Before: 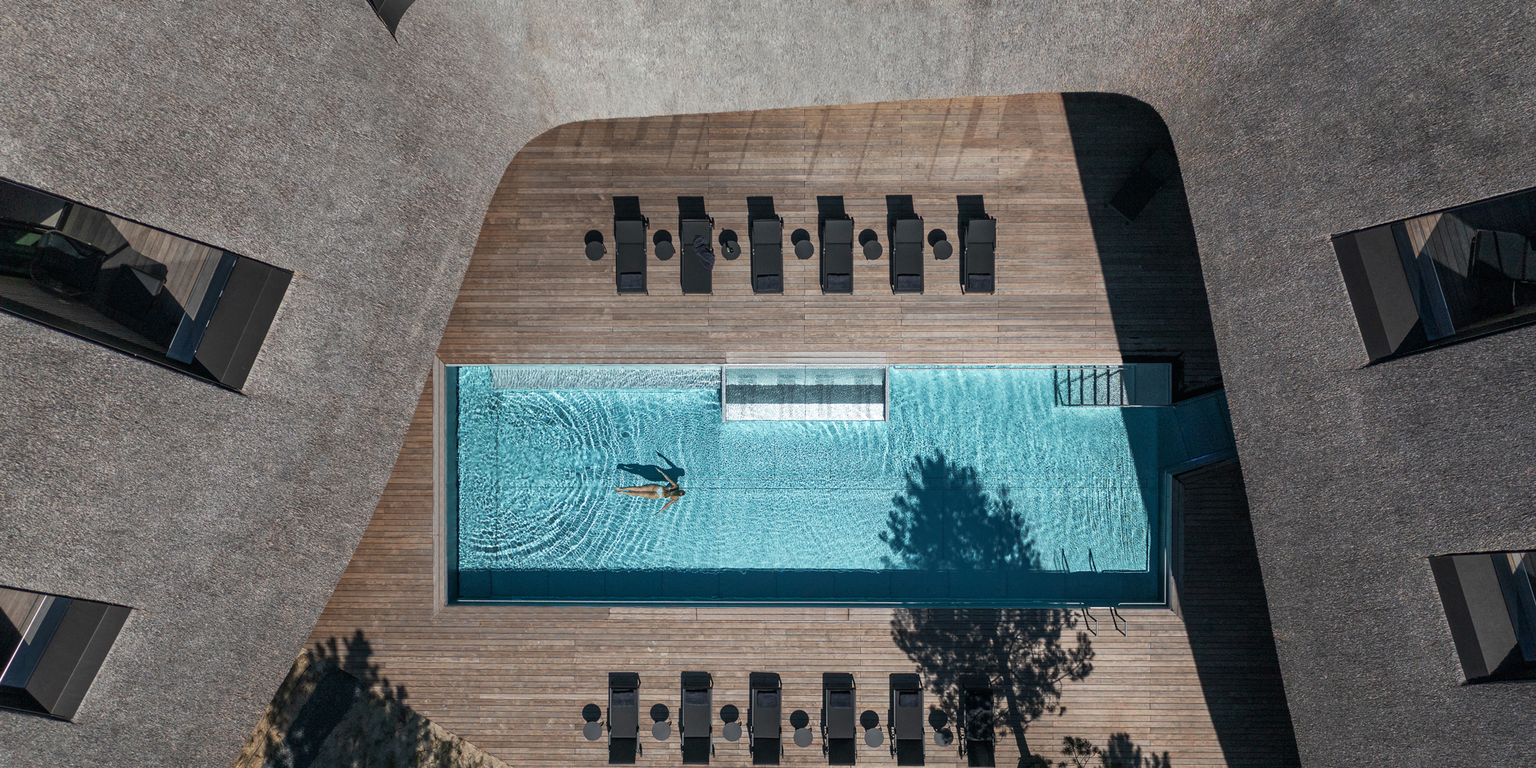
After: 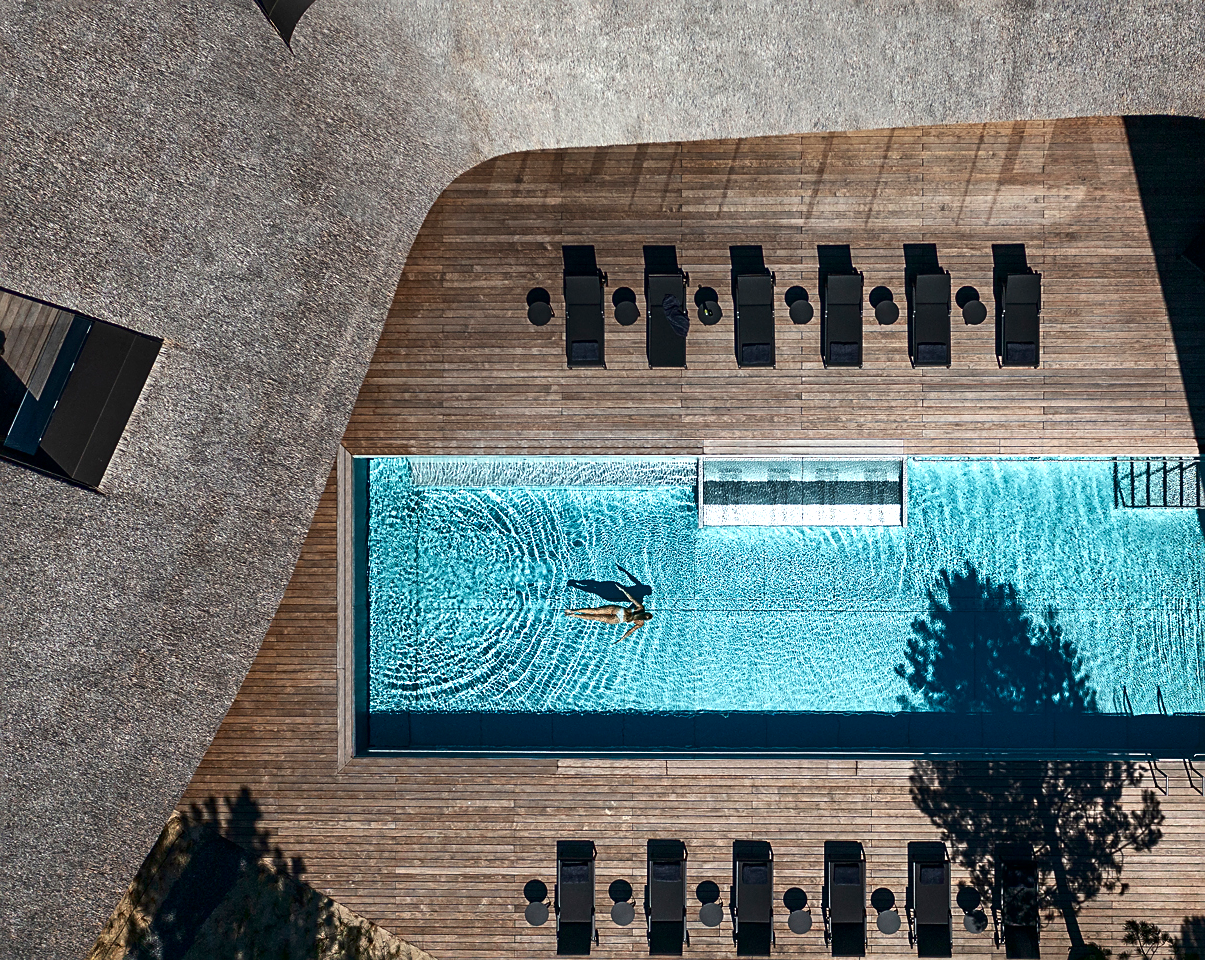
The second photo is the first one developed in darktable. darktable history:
sharpen: on, module defaults
crop: left 10.663%, right 26.546%
exposure: black level correction 0.001, exposure 0.5 EV, compensate exposure bias true, compensate highlight preservation false
contrast brightness saturation: contrast 0.133, brightness -0.226, saturation 0.147
